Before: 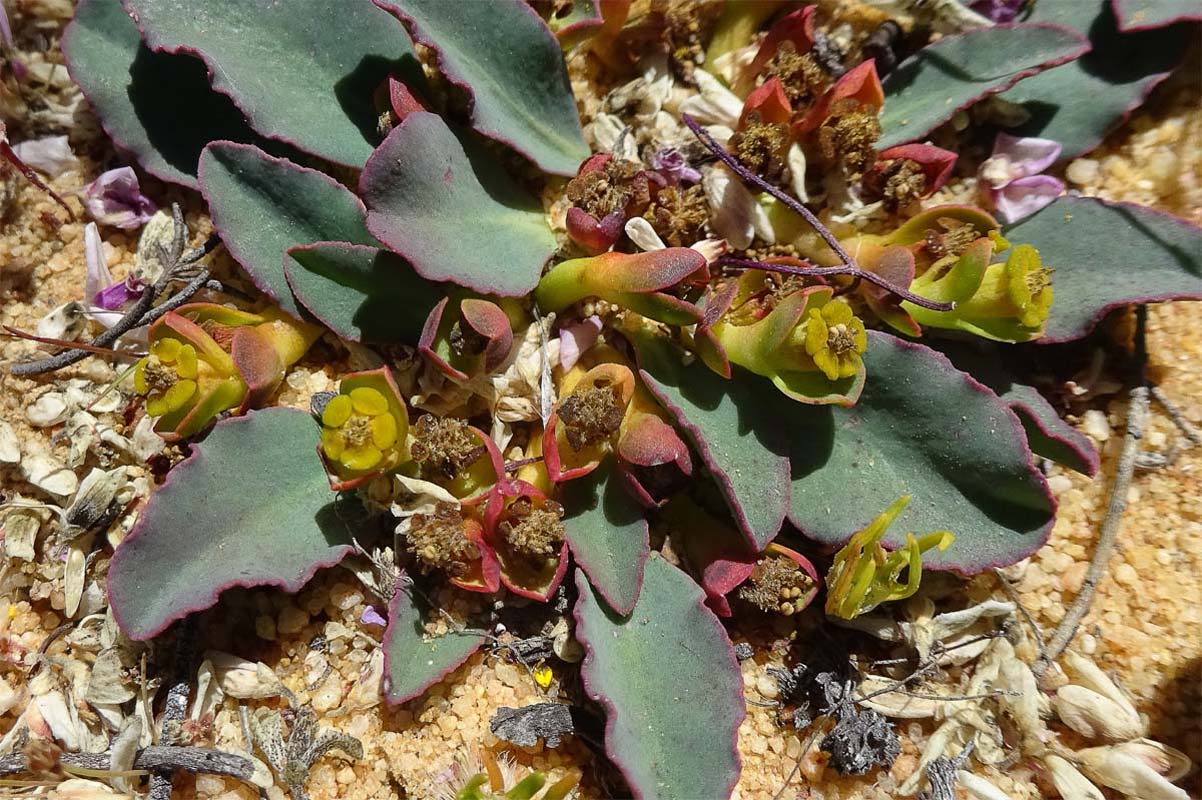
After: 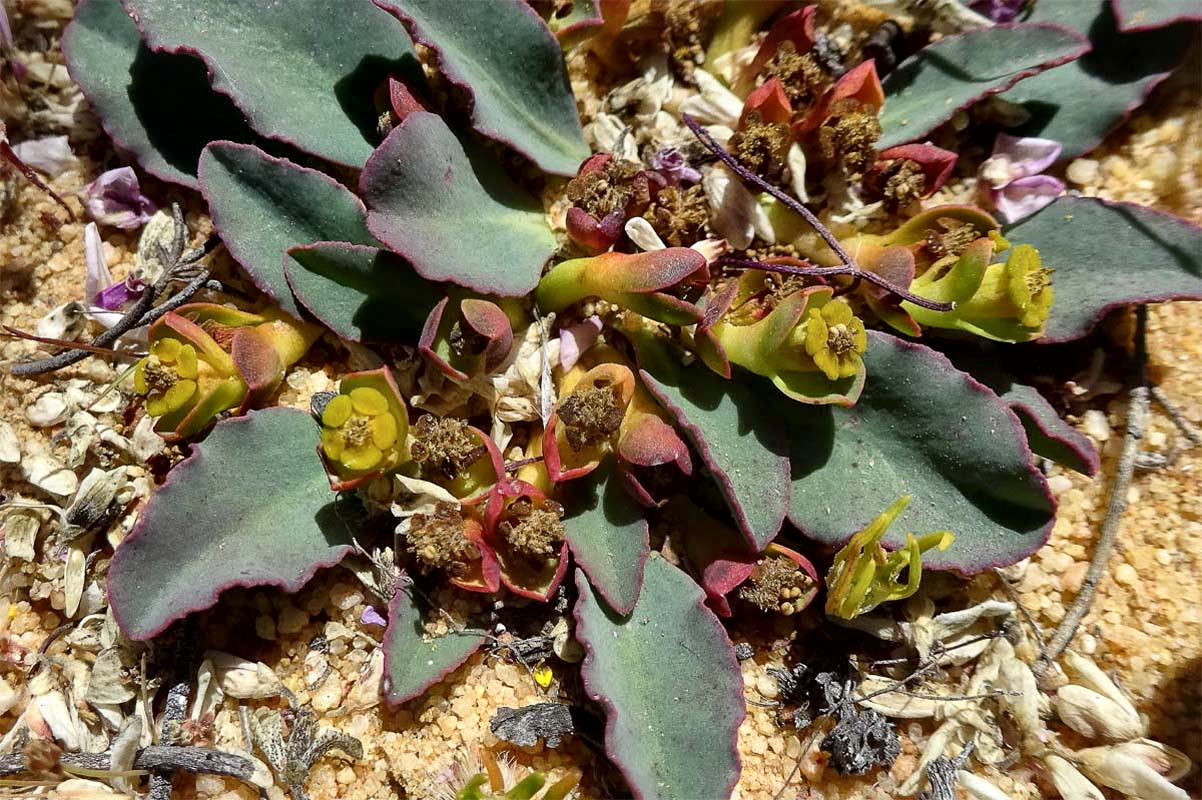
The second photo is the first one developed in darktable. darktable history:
local contrast: mode bilateral grid, contrast 21, coarseness 49, detail 171%, midtone range 0.2
